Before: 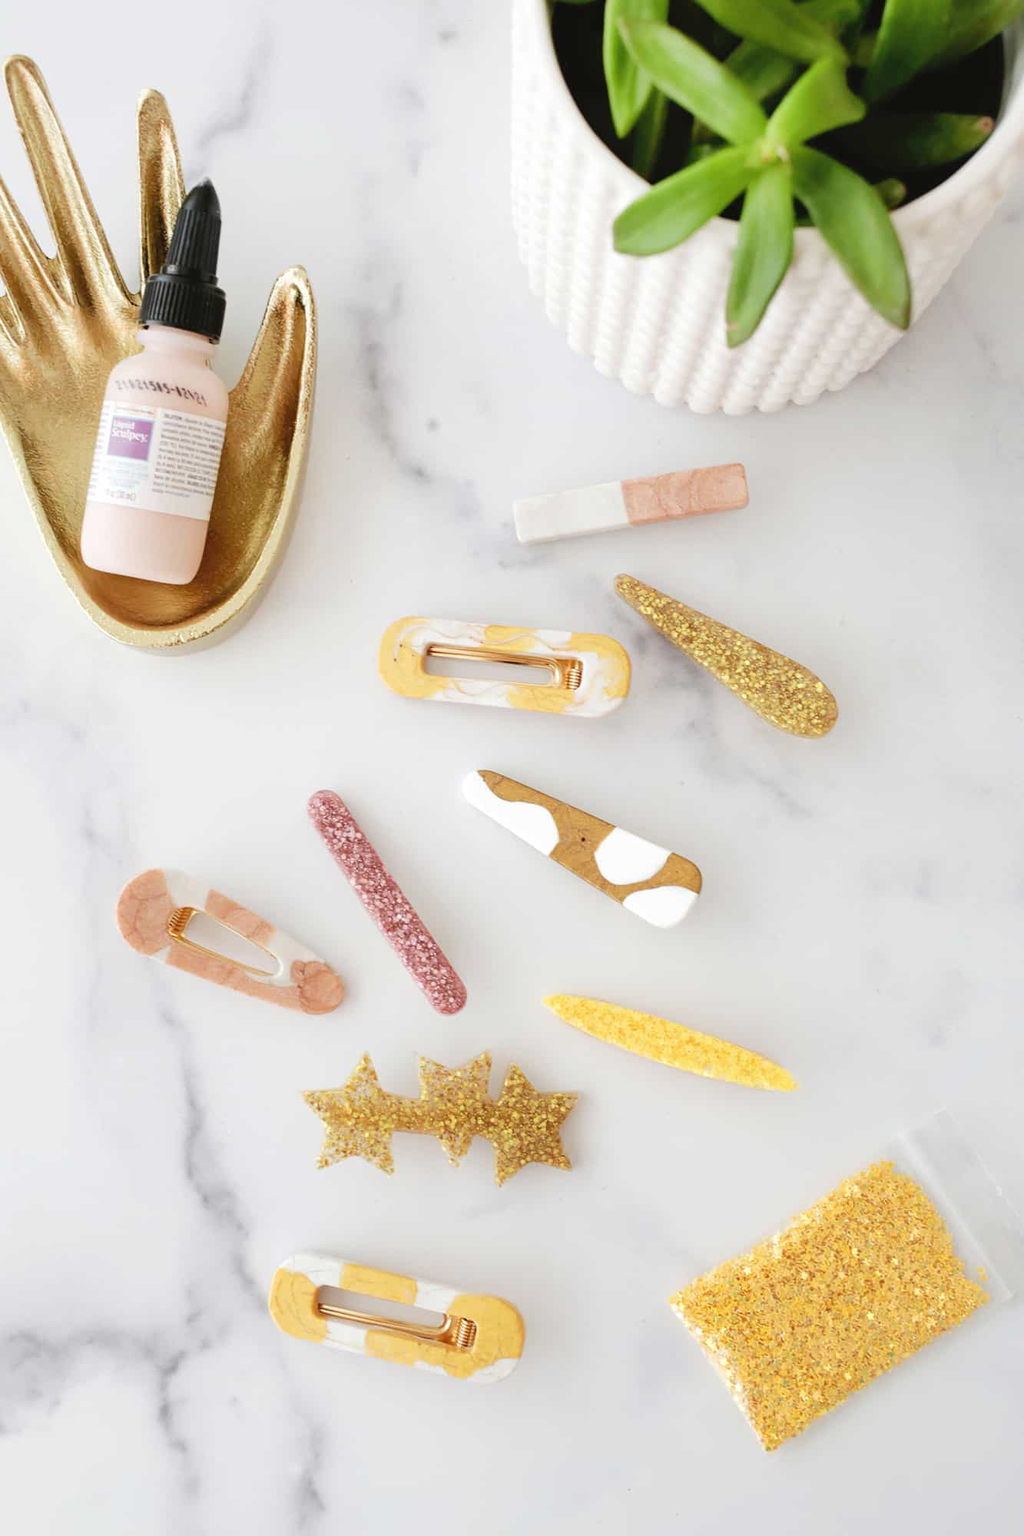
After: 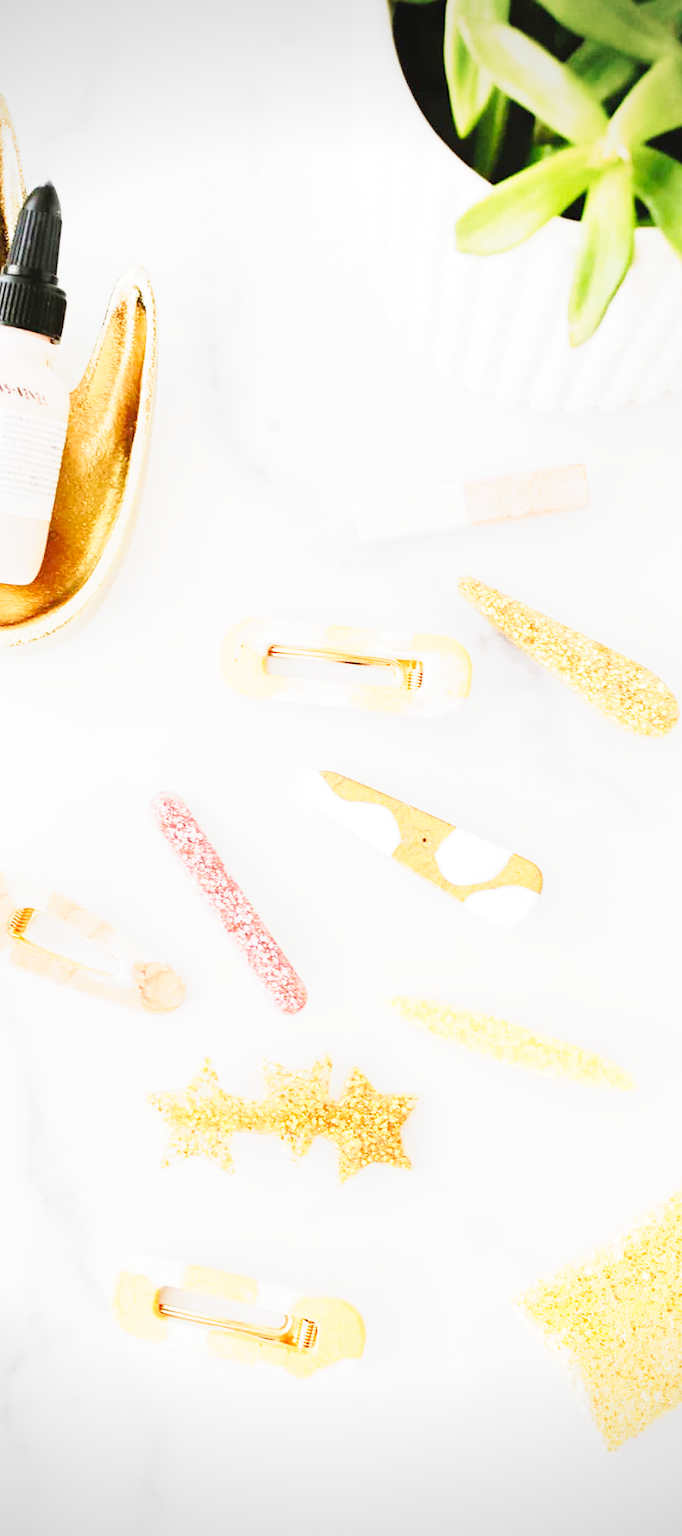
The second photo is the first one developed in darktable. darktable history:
tone curve: curves: ch0 [(0, 0) (0.003, 0.004) (0.011, 0.016) (0.025, 0.035) (0.044, 0.062) (0.069, 0.097) (0.1, 0.143) (0.136, 0.205) (0.177, 0.276) (0.224, 0.36) (0.277, 0.461) (0.335, 0.584) (0.399, 0.686) (0.468, 0.783) (0.543, 0.868) (0.623, 0.927) (0.709, 0.96) (0.801, 0.974) (0.898, 0.986) (1, 1)], preserve colors none
vignetting: unbound false
crop and rotate: left 15.546%, right 17.787%
